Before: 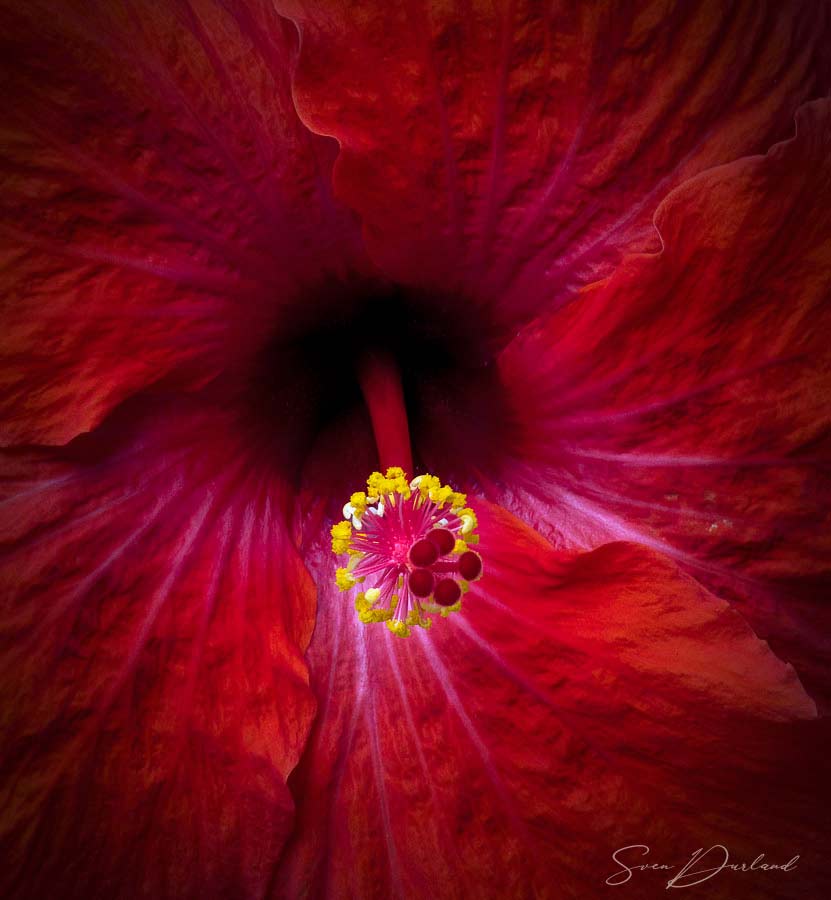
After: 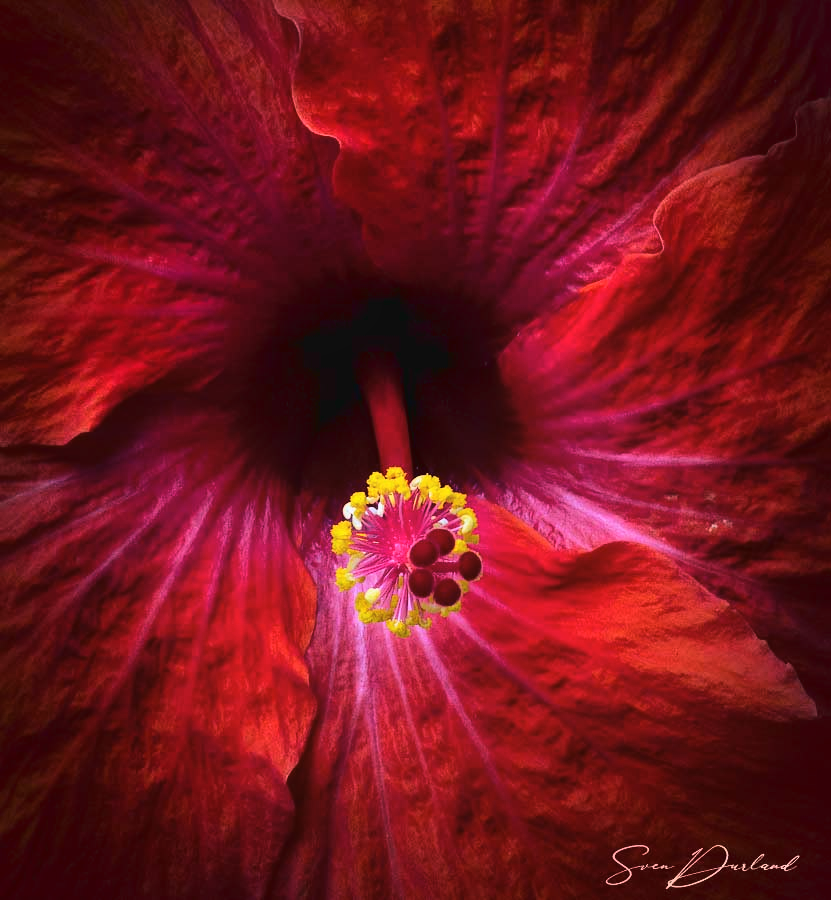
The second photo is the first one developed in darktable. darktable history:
tone curve: curves: ch0 [(0, 0.023) (0.132, 0.075) (0.241, 0.178) (0.487, 0.491) (0.782, 0.8) (1, 0.989)]; ch1 [(0, 0) (0.396, 0.369) (0.467, 0.454) (0.498, 0.5) (0.518, 0.517) (0.57, 0.586) (0.619, 0.663) (0.692, 0.744) (1, 1)]; ch2 [(0, 0) (0.427, 0.416) (0.483, 0.481) (0.503, 0.503) (0.526, 0.527) (0.563, 0.573) (0.632, 0.667) (0.705, 0.737) (0.985, 0.966)], color space Lab, linked channels, preserve colors none
shadows and highlights: highlights color adjustment 46.82%, soften with gaussian
